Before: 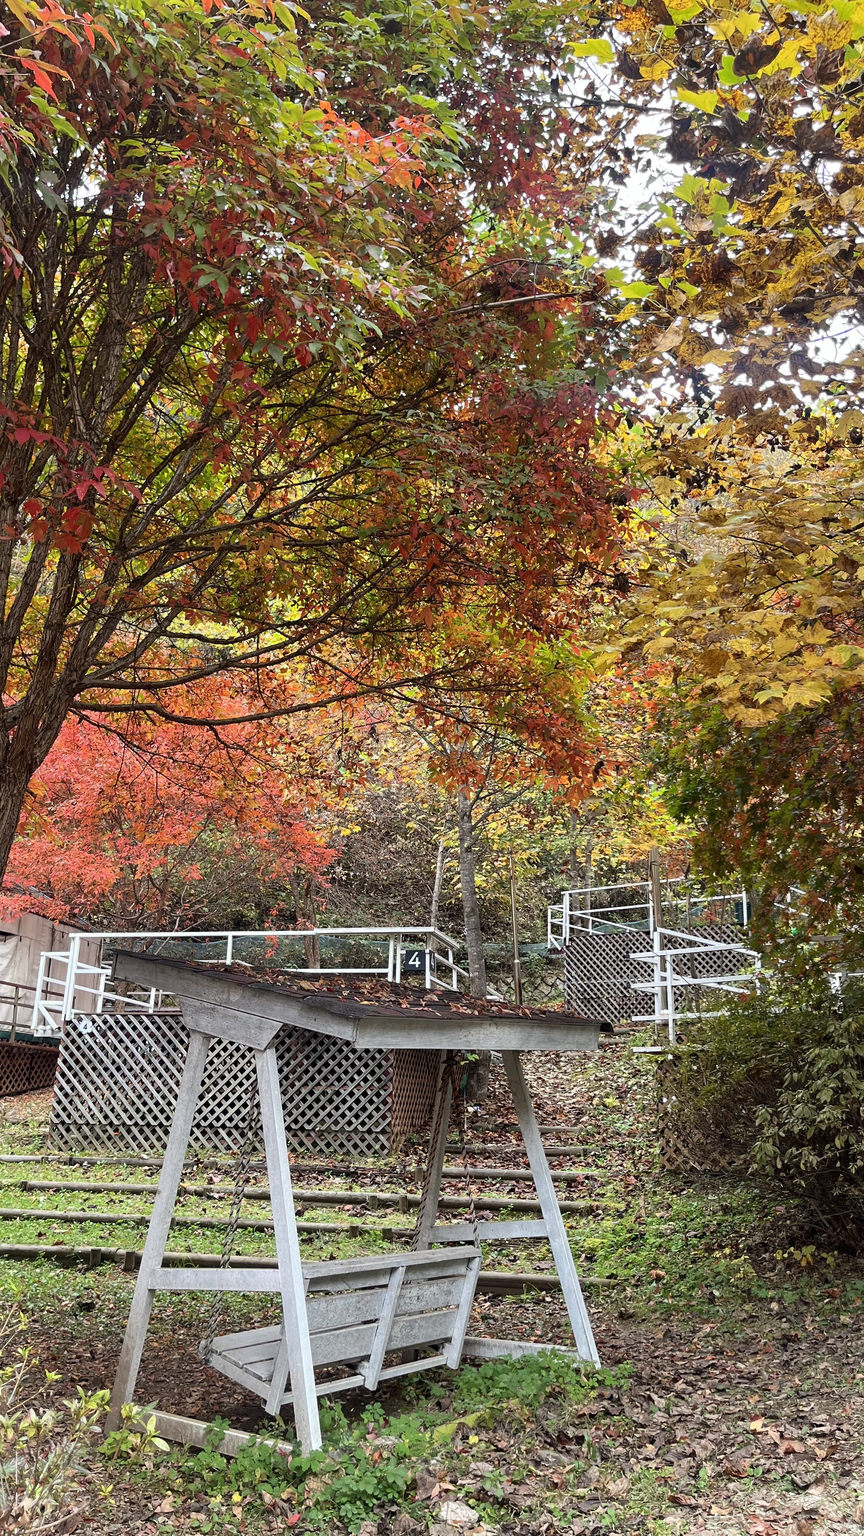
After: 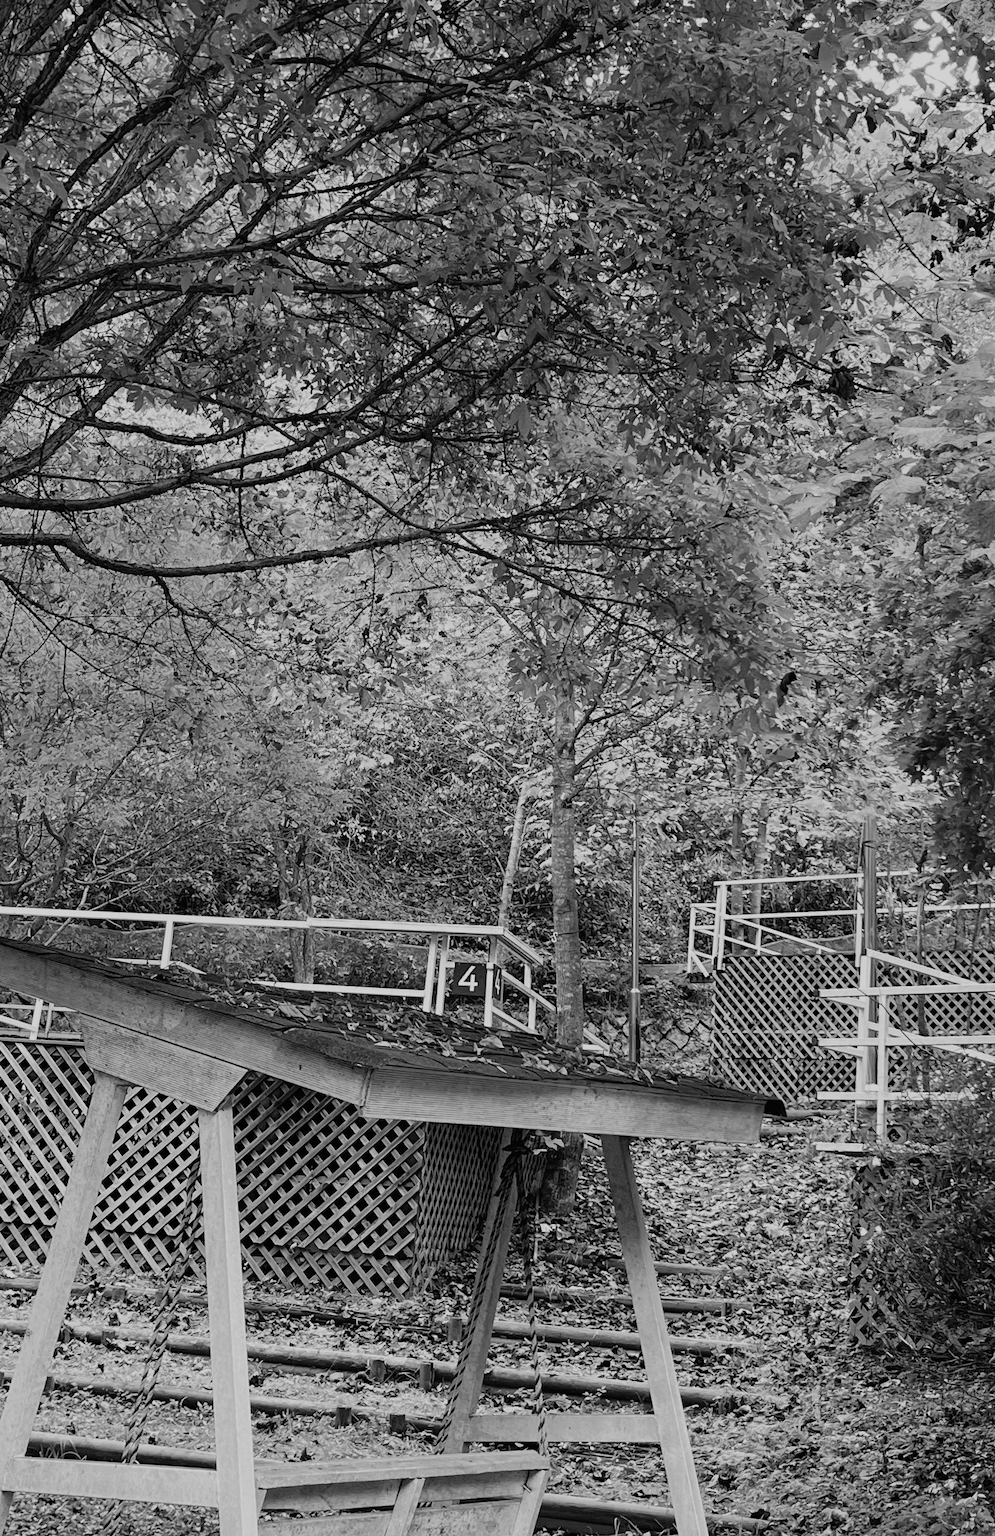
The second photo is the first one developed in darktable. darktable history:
filmic rgb: black relative exposure -7.65 EV, white relative exposure 4.56 EV, hardness 3.61
local contrast: mode bilateral grid, contrast 100, coarseness 100, detail 91%, midtone range 0.2
monochrome: on, module defaults
crop and rotate: angle -3.37°, left 9.79%, top 20.73%, right 12.42%, bottom 11.82%
